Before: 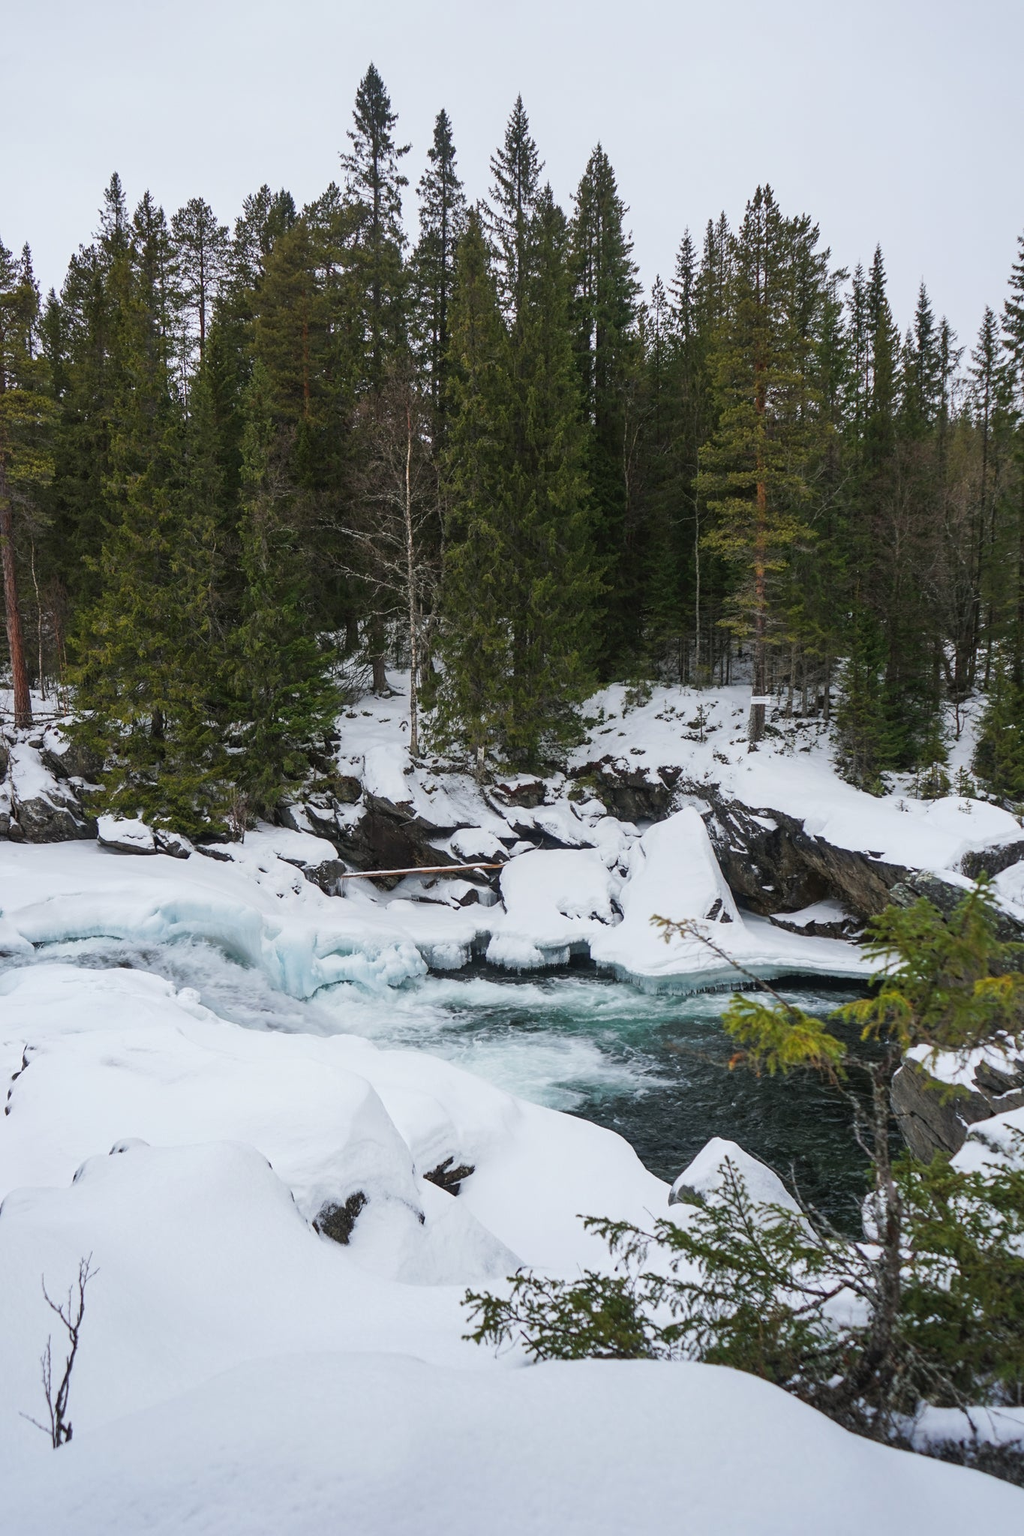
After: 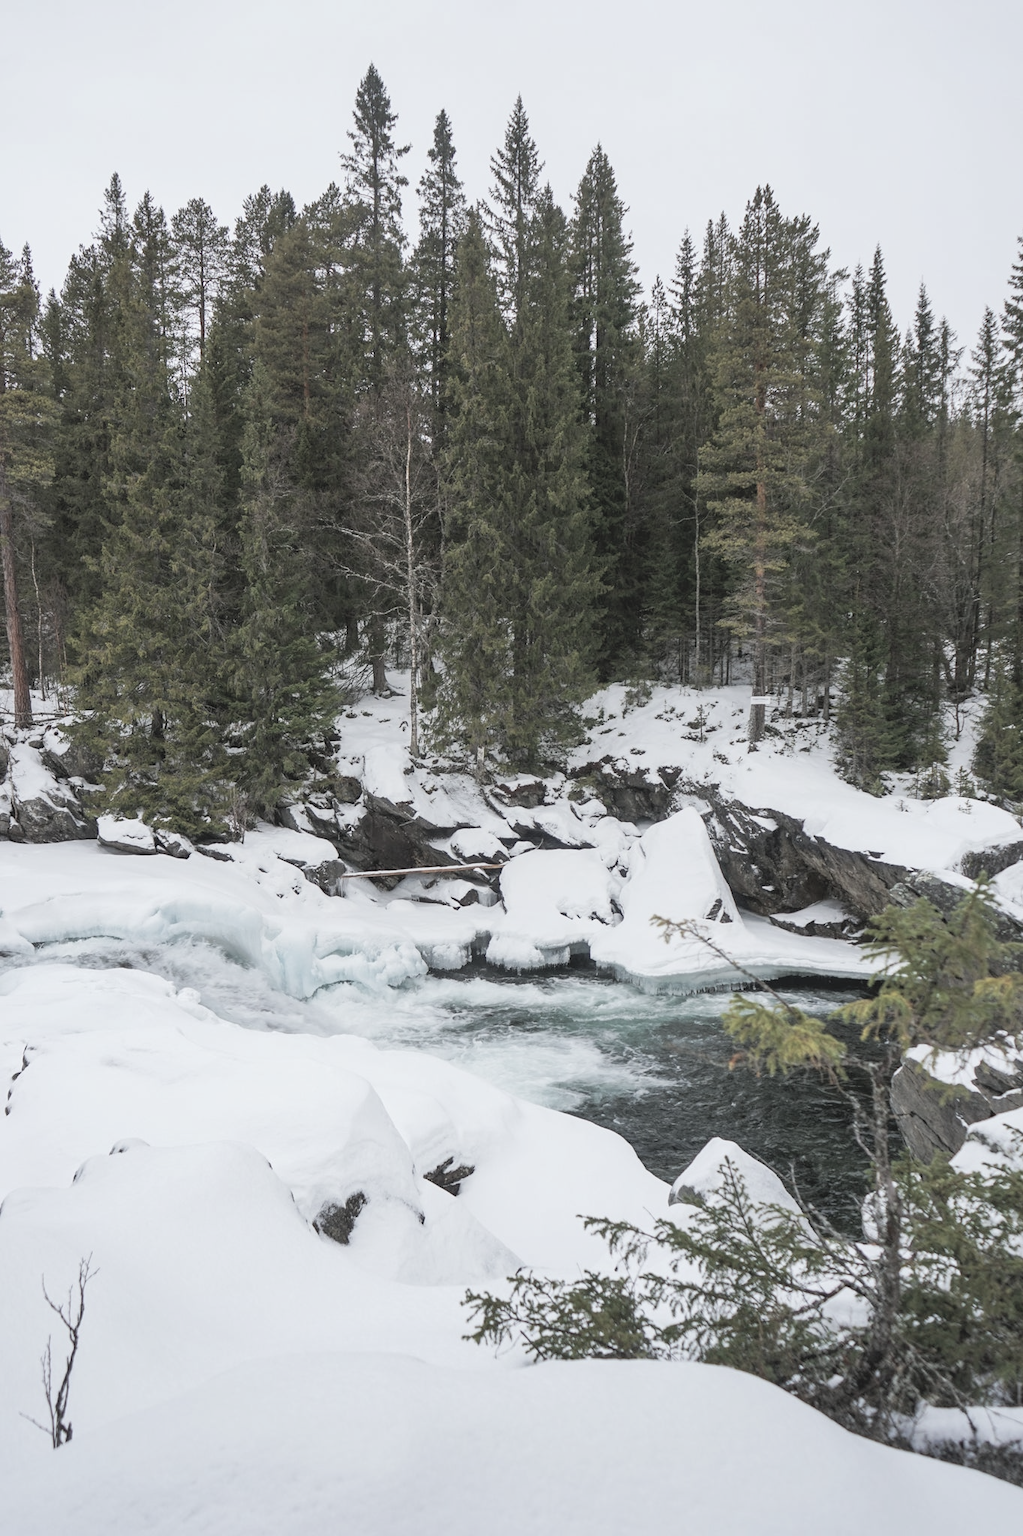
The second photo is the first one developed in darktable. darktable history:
contrast brightness saturation: brightness 0.186, saturation -0.52
